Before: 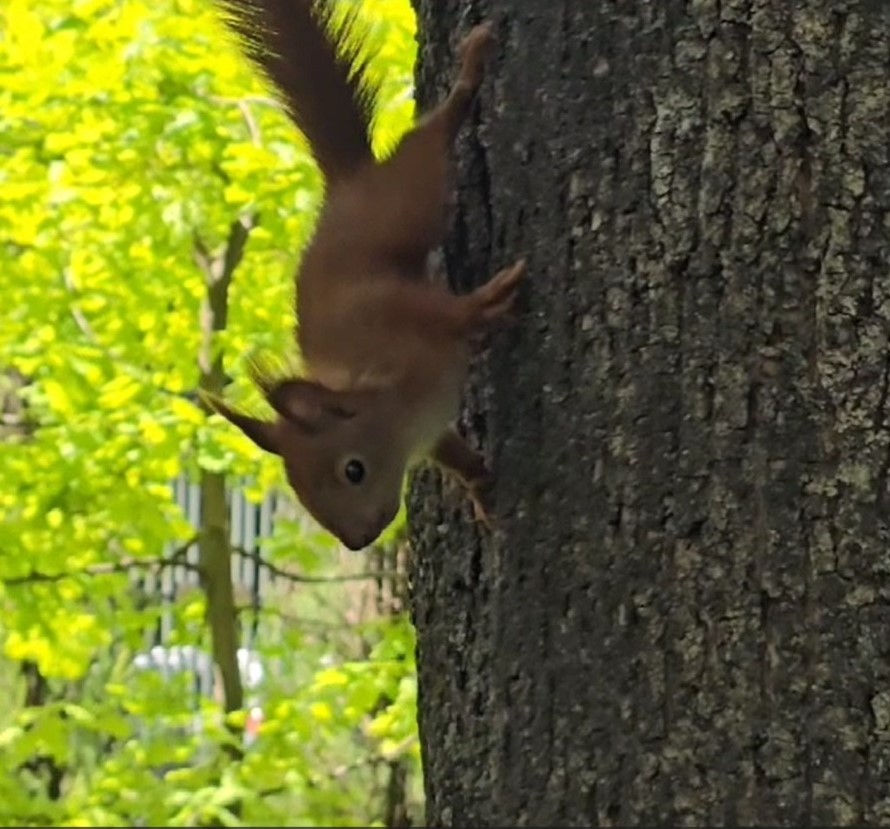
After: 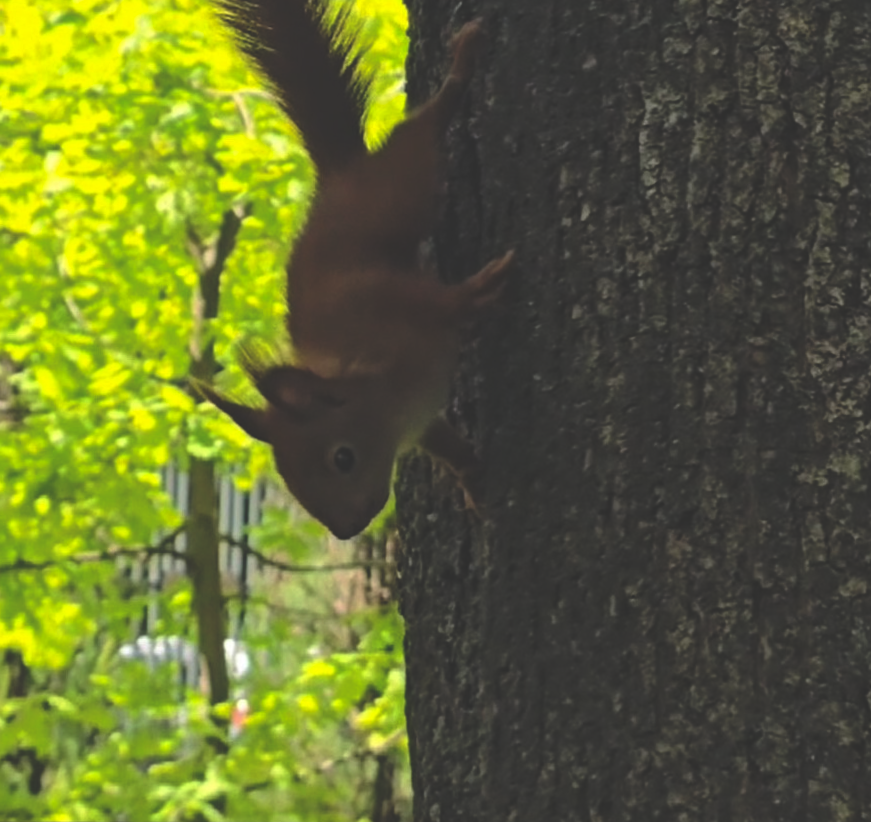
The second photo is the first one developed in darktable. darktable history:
rotate and perspective: rotation 0.226°, lens shift (vertical) -0.042, crop left 0.023, crop right 0.982, crop top 0.006, crop bottom 0.994
rgb curve: curves: ch0 [(0, 0.186) (0.314, 0.284) (0.775, 0.708) (1, 1)], compensate middle gray true, preserve colors none
